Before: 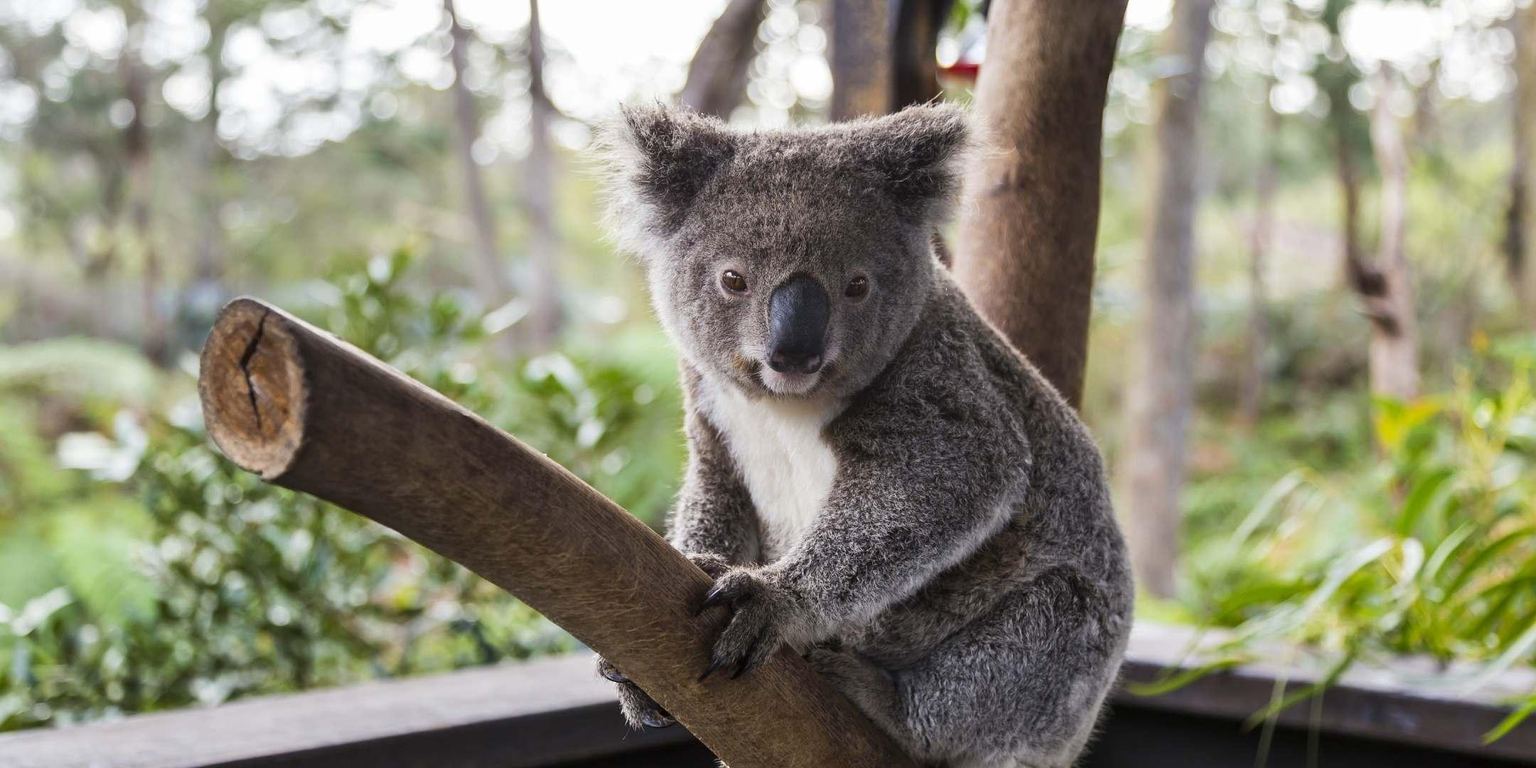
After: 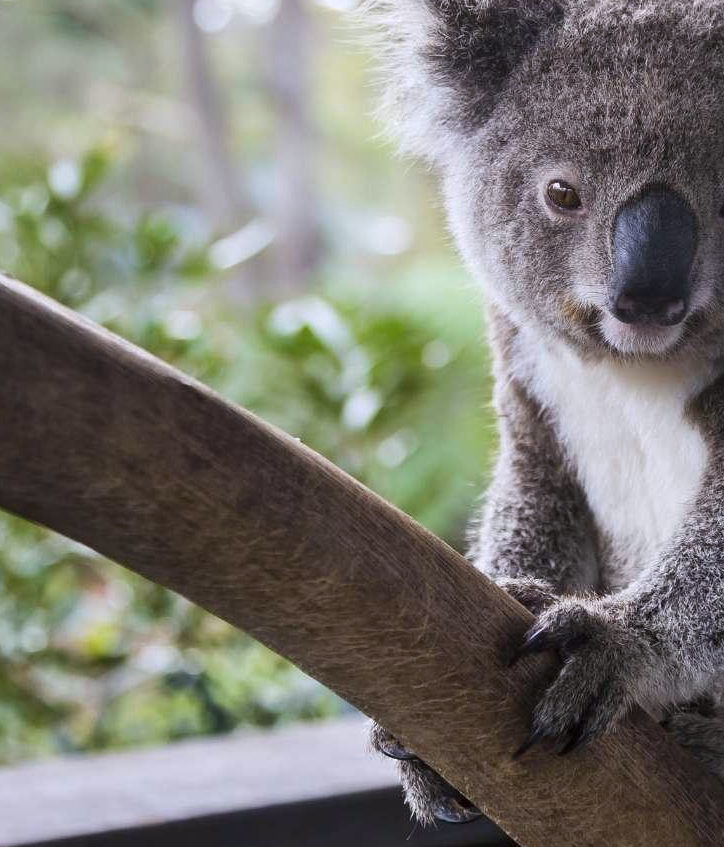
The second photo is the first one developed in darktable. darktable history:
color calibration: illuminant as shot in camera, x 0.358, y 0.373, temperature 4628.91 K
crop and rotate: left 21.77%, top 18.528%, right 44.676%, bottom 2.997%
